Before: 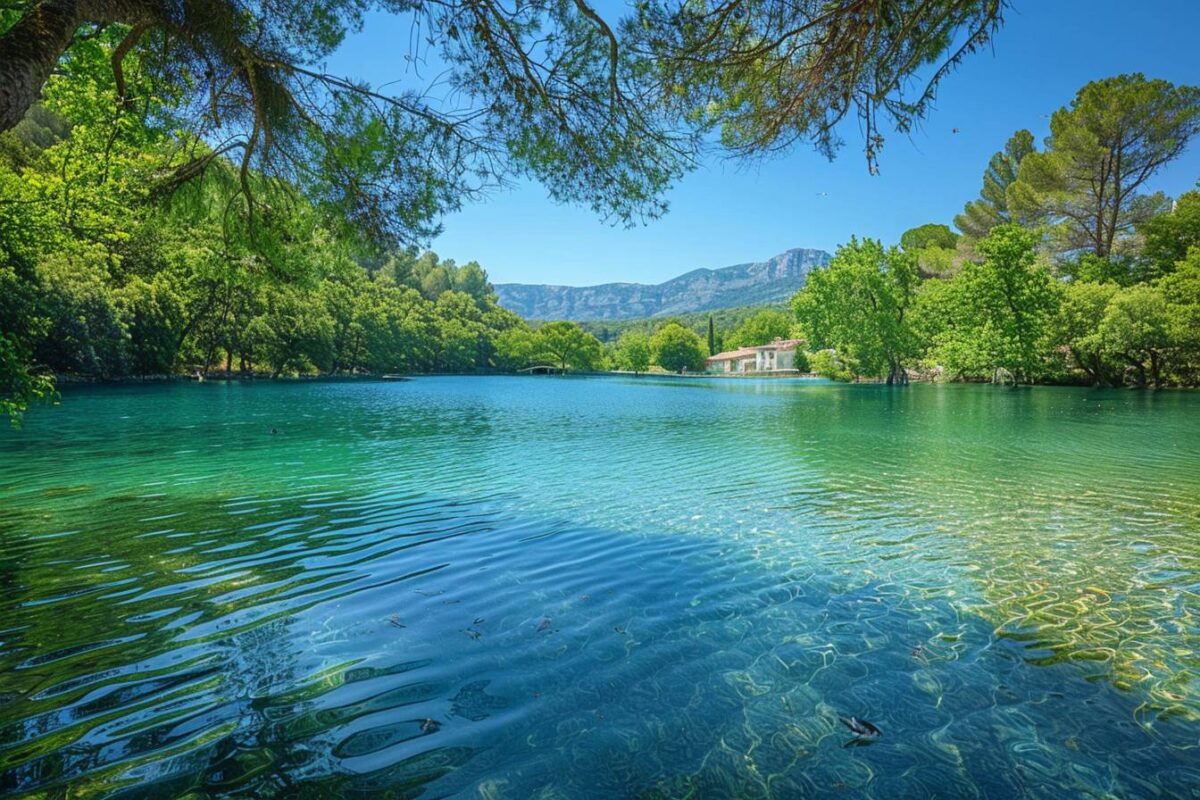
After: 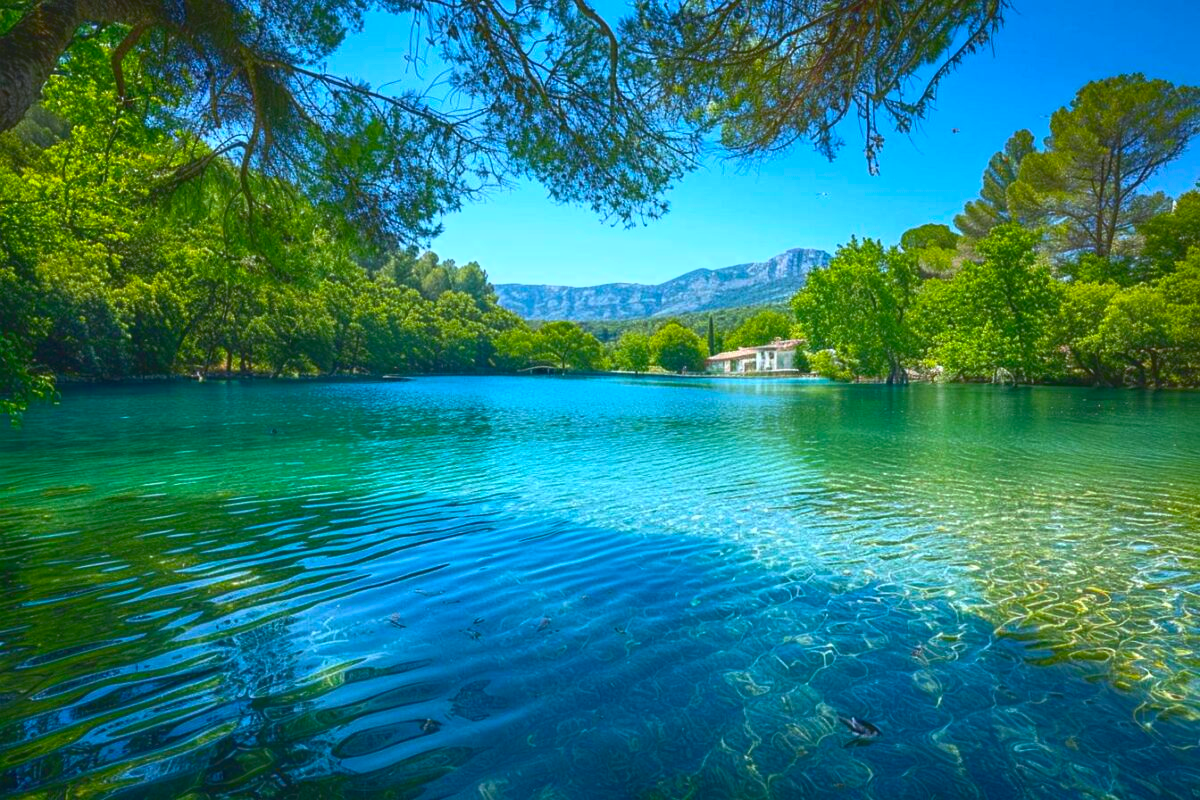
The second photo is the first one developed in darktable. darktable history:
color balance rgb: perceptual saturation grading › global saturation 25%, global vibrance 20%
tone curve: curves: ch0 [(0, 0.081) (0.483, 0.453) (0.881, 0.992)]
white balance: red 0.967, blue 1.049
